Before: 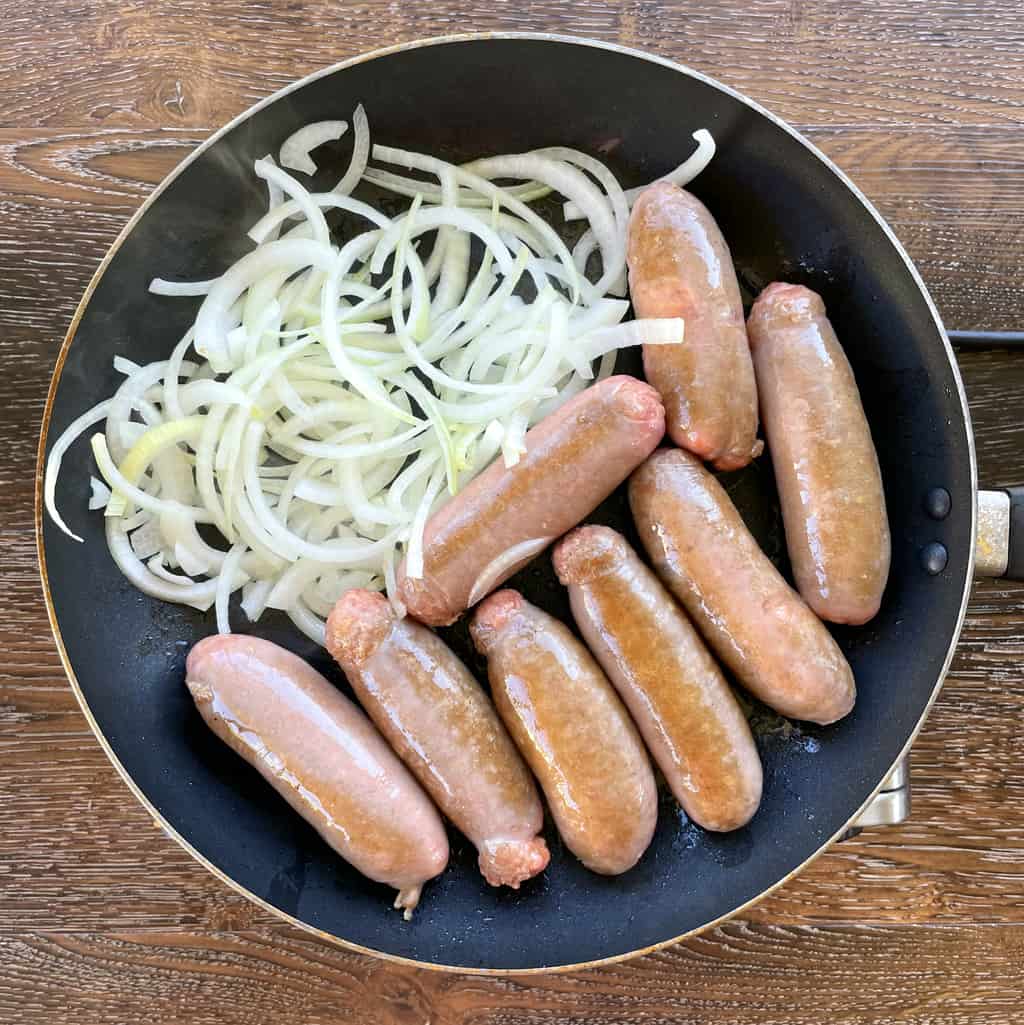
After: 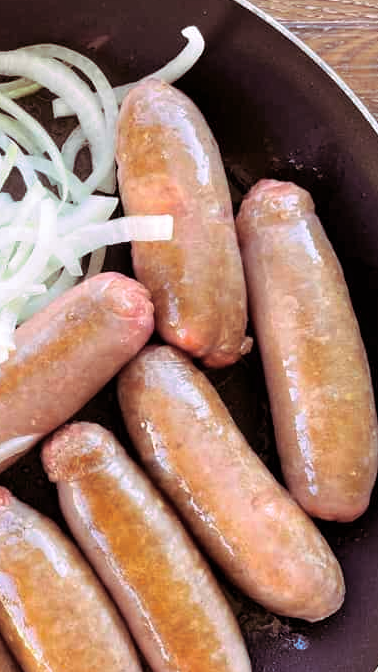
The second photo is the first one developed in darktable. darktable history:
split-toning: highlights › hue 298.8°, highlights › saturation 0.73, compress 41.76%
crop and rotate: left 49.936%, top 10.094%, right 13.136%, bottom 24.256%
